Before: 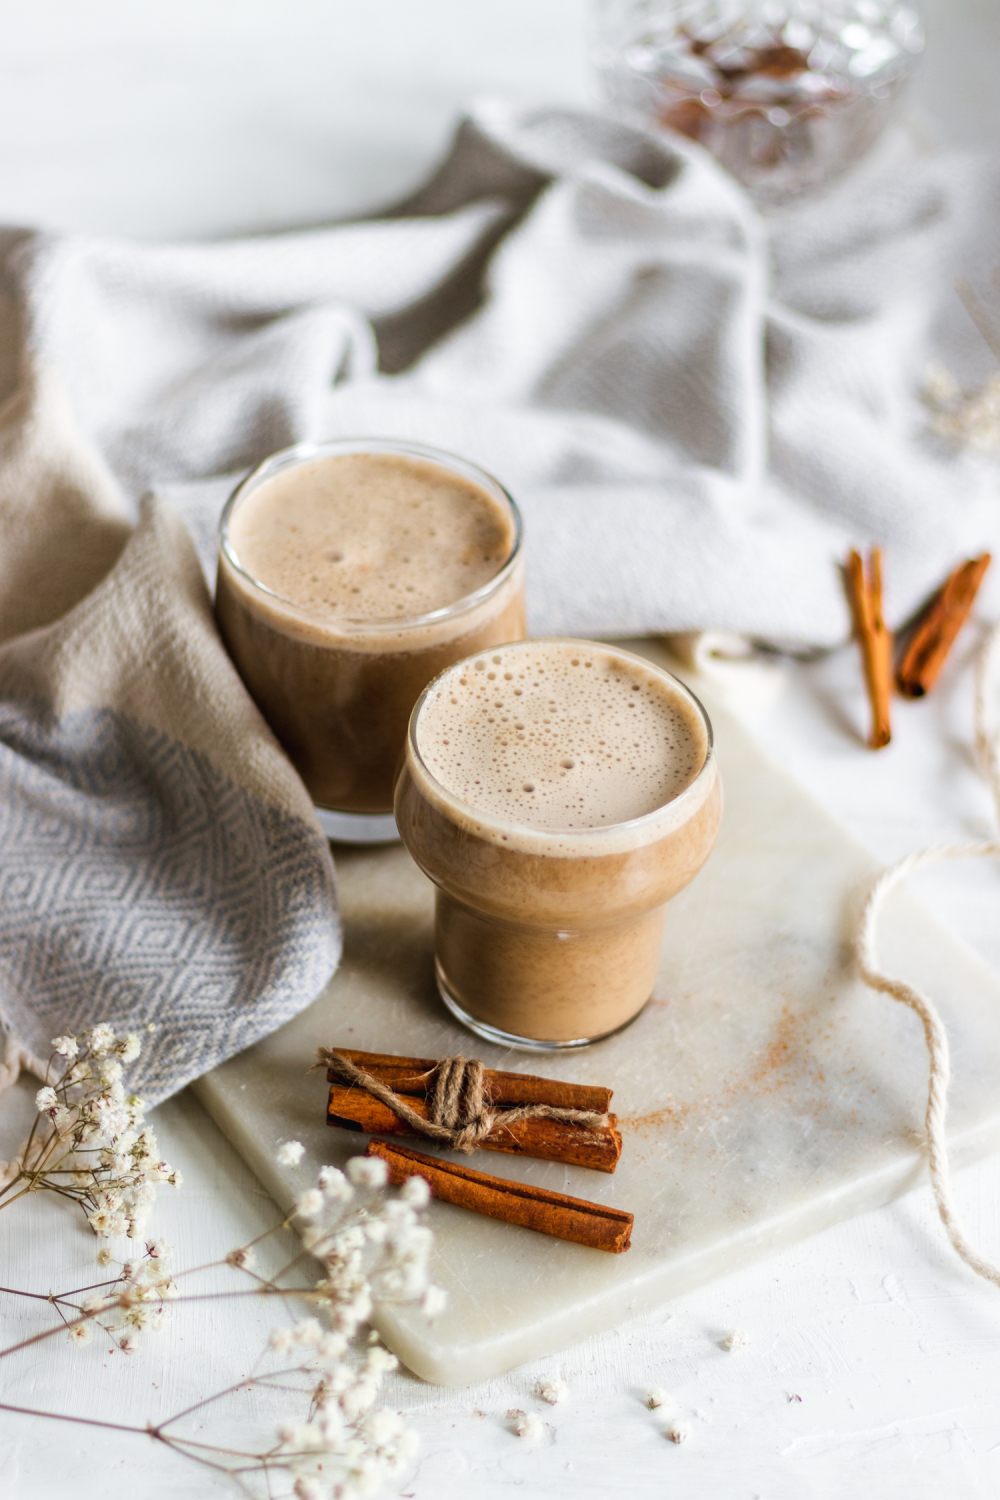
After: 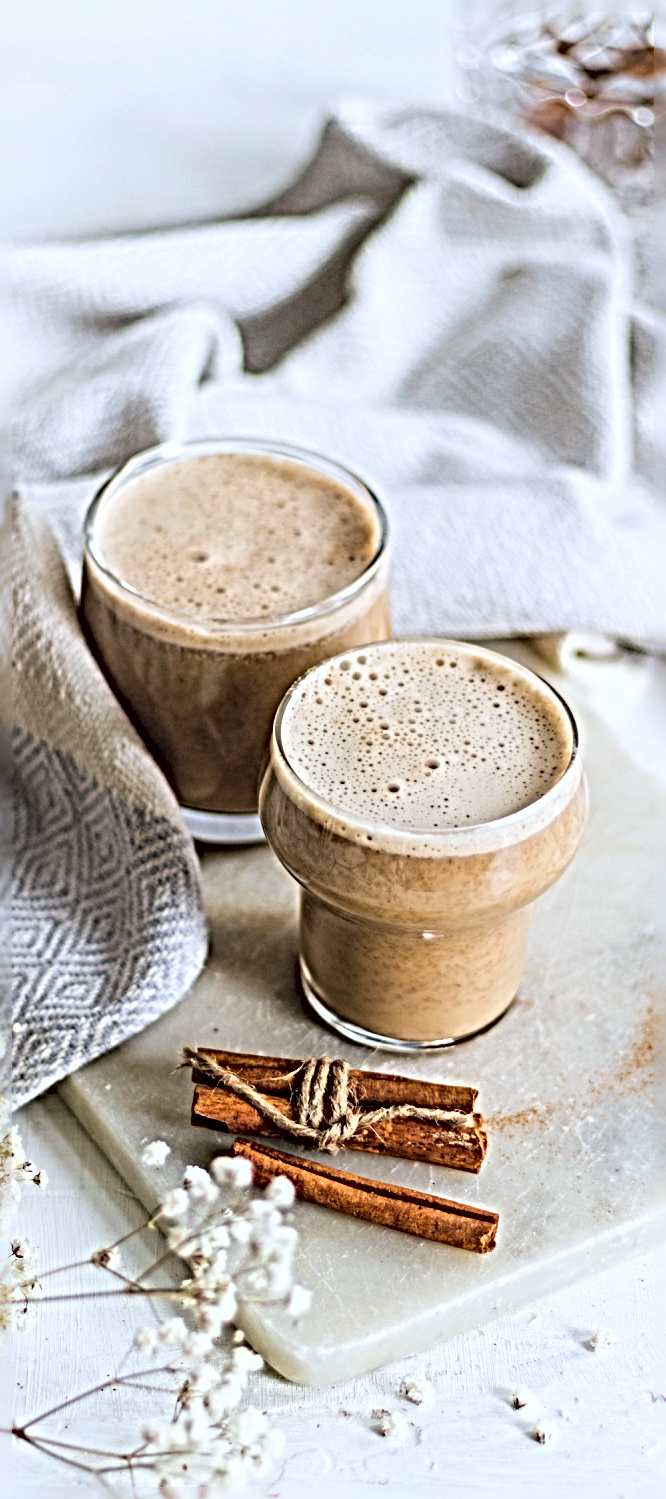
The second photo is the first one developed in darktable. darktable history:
crop and rotate: left 13.537%, right 19.796%
white balance: red 0.967, blue 1.049
contrast brightness saturation: brightness 0.15
sharpen: radius 6.3, amount 1.8, threshold 0
fill light: on, module defaults
